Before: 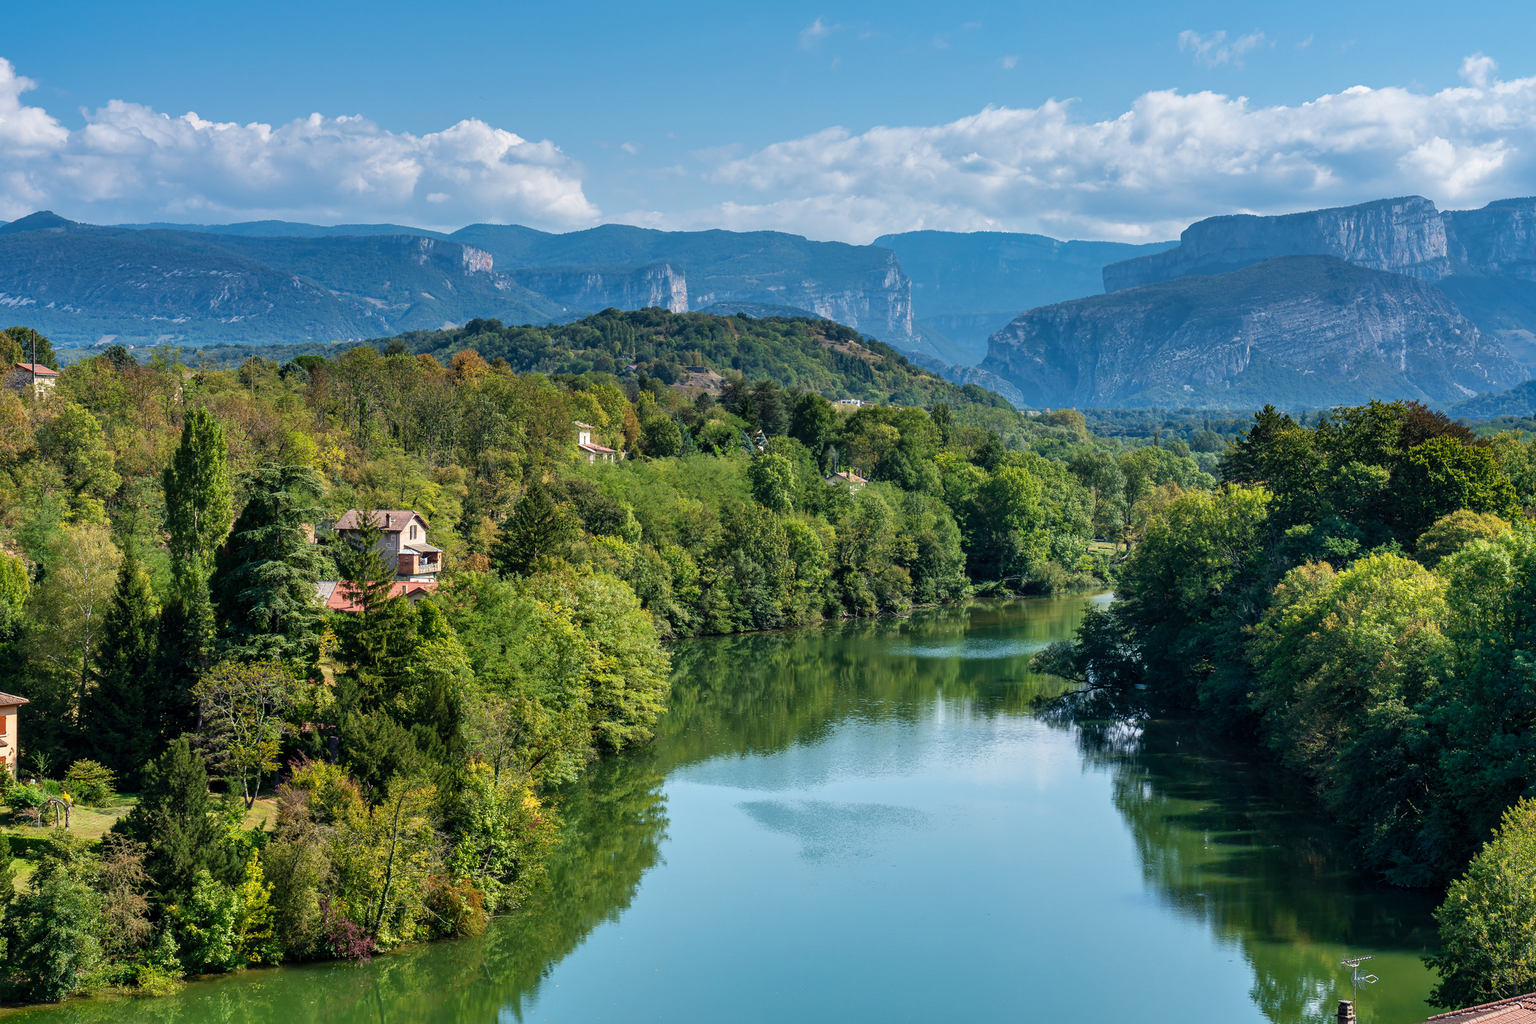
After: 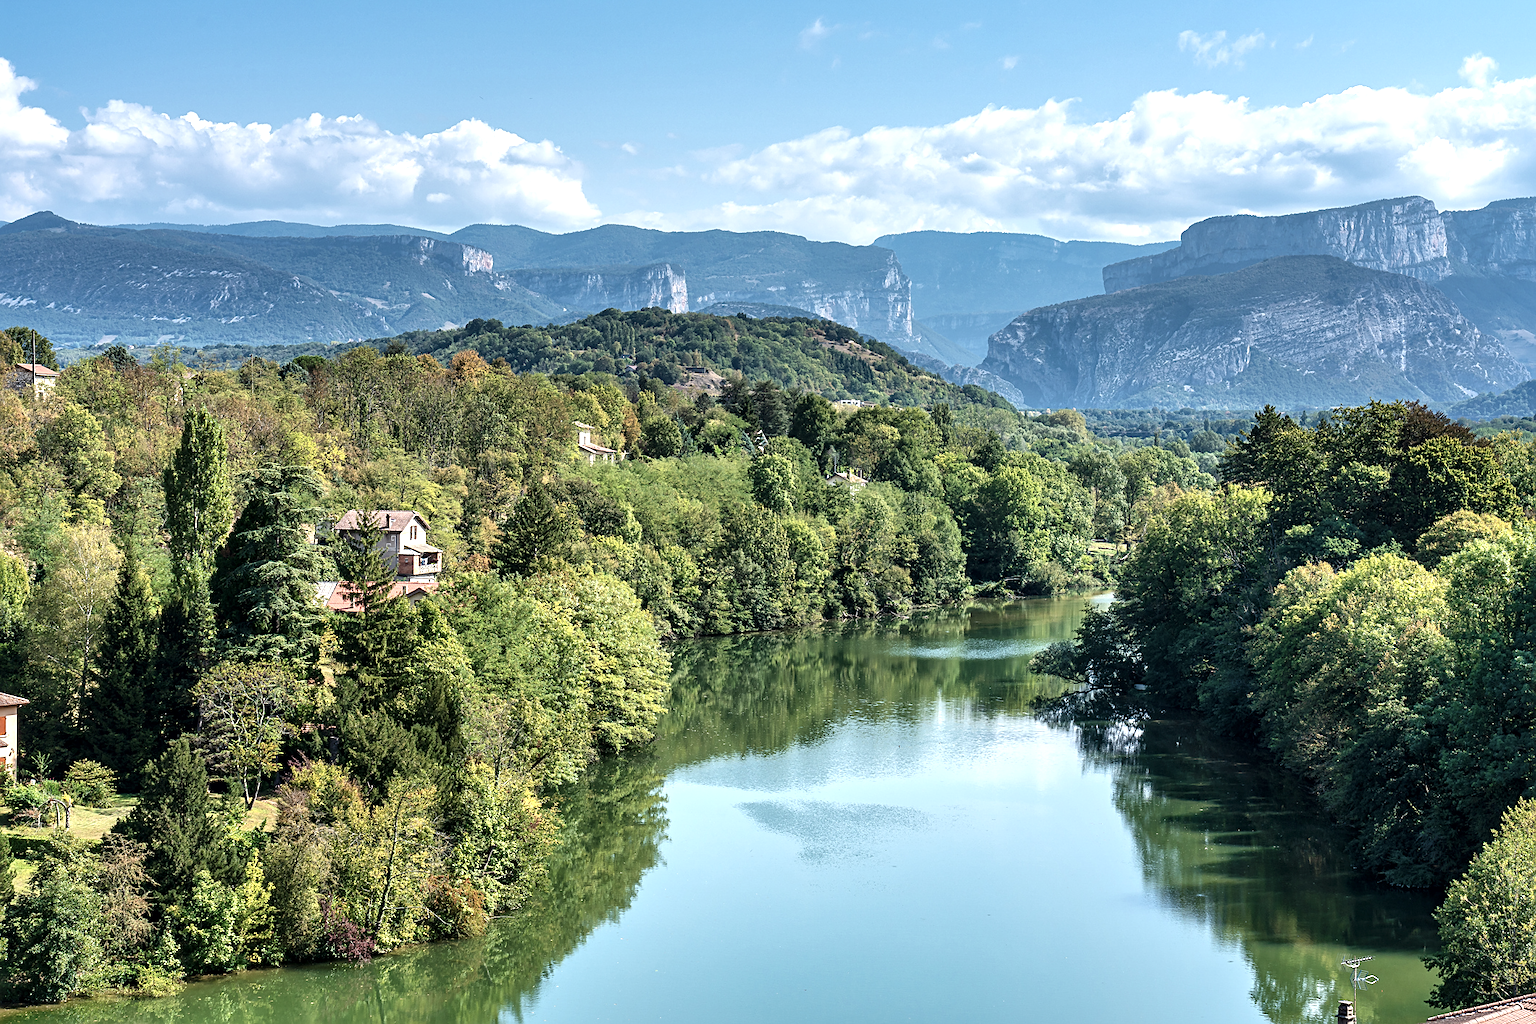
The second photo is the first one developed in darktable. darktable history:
exposure: black level correction 0, exposure 0.695 EV, compensate exposure bias true, compensate highlight preservation false
sharpen: on, module defaults
local contrast: mode bilateral grid, contrast 20, coarseness 51, detail 120%, midtone range 0.2
contrast brightness saturation: contrast 0.099, saturation -0.288
